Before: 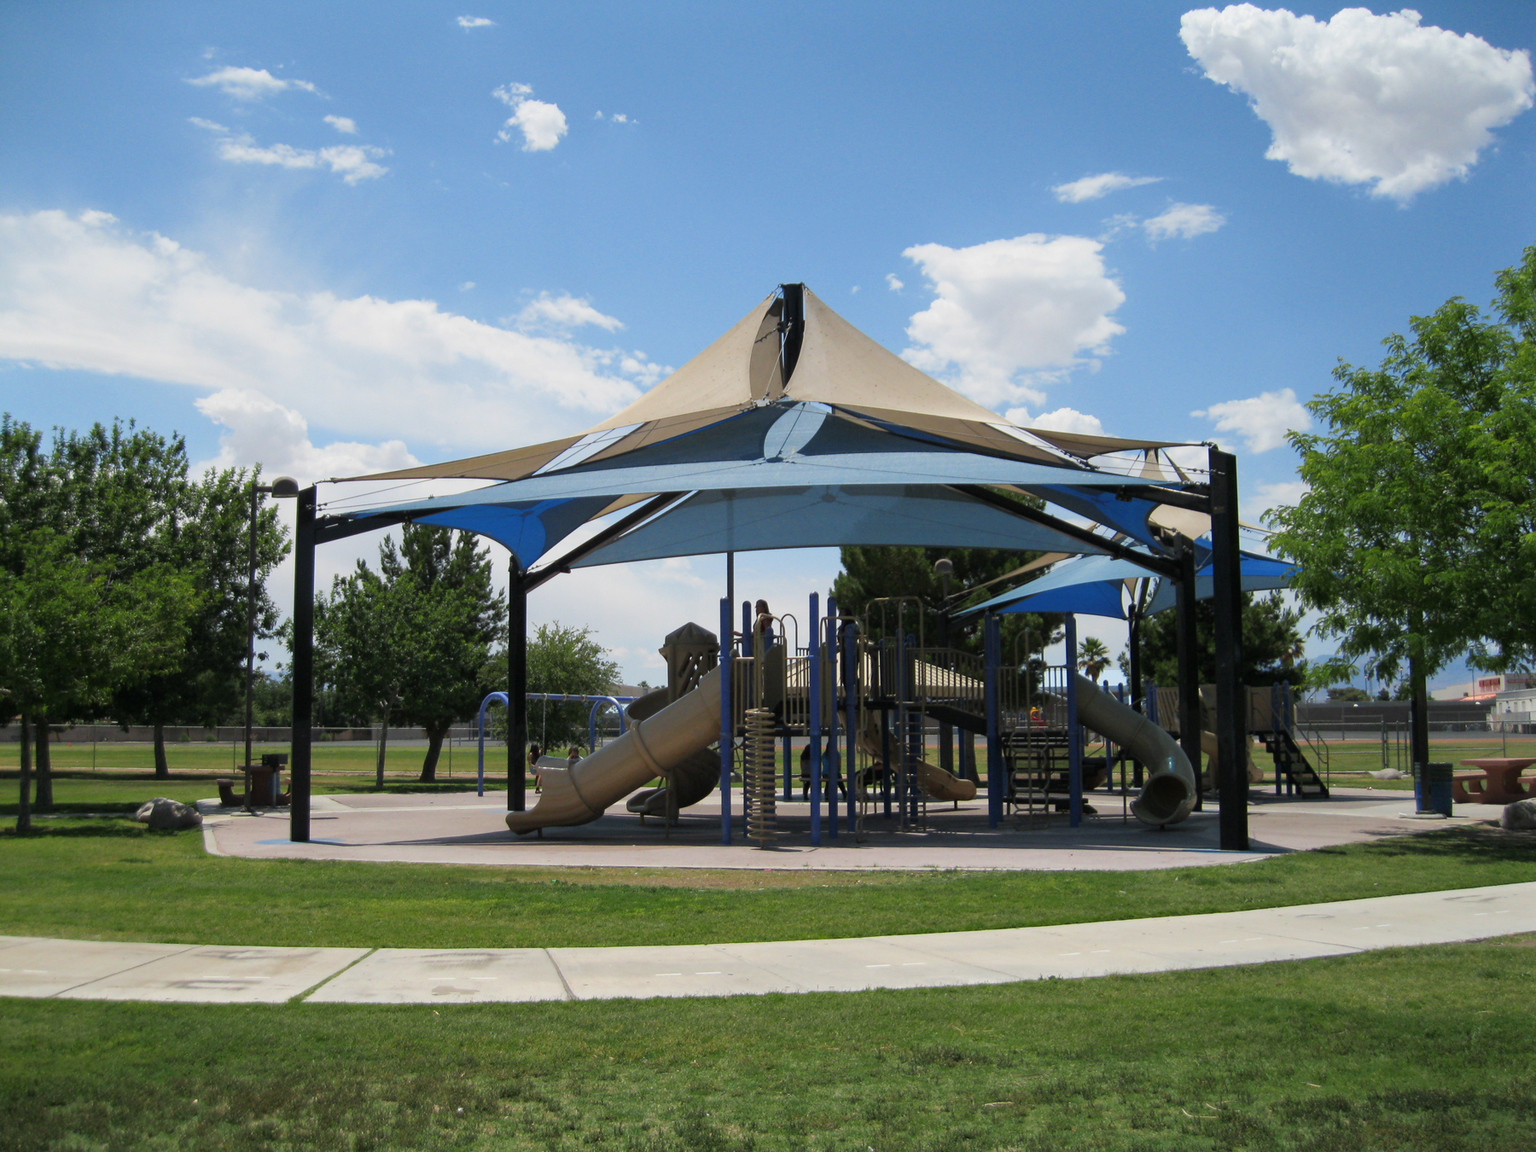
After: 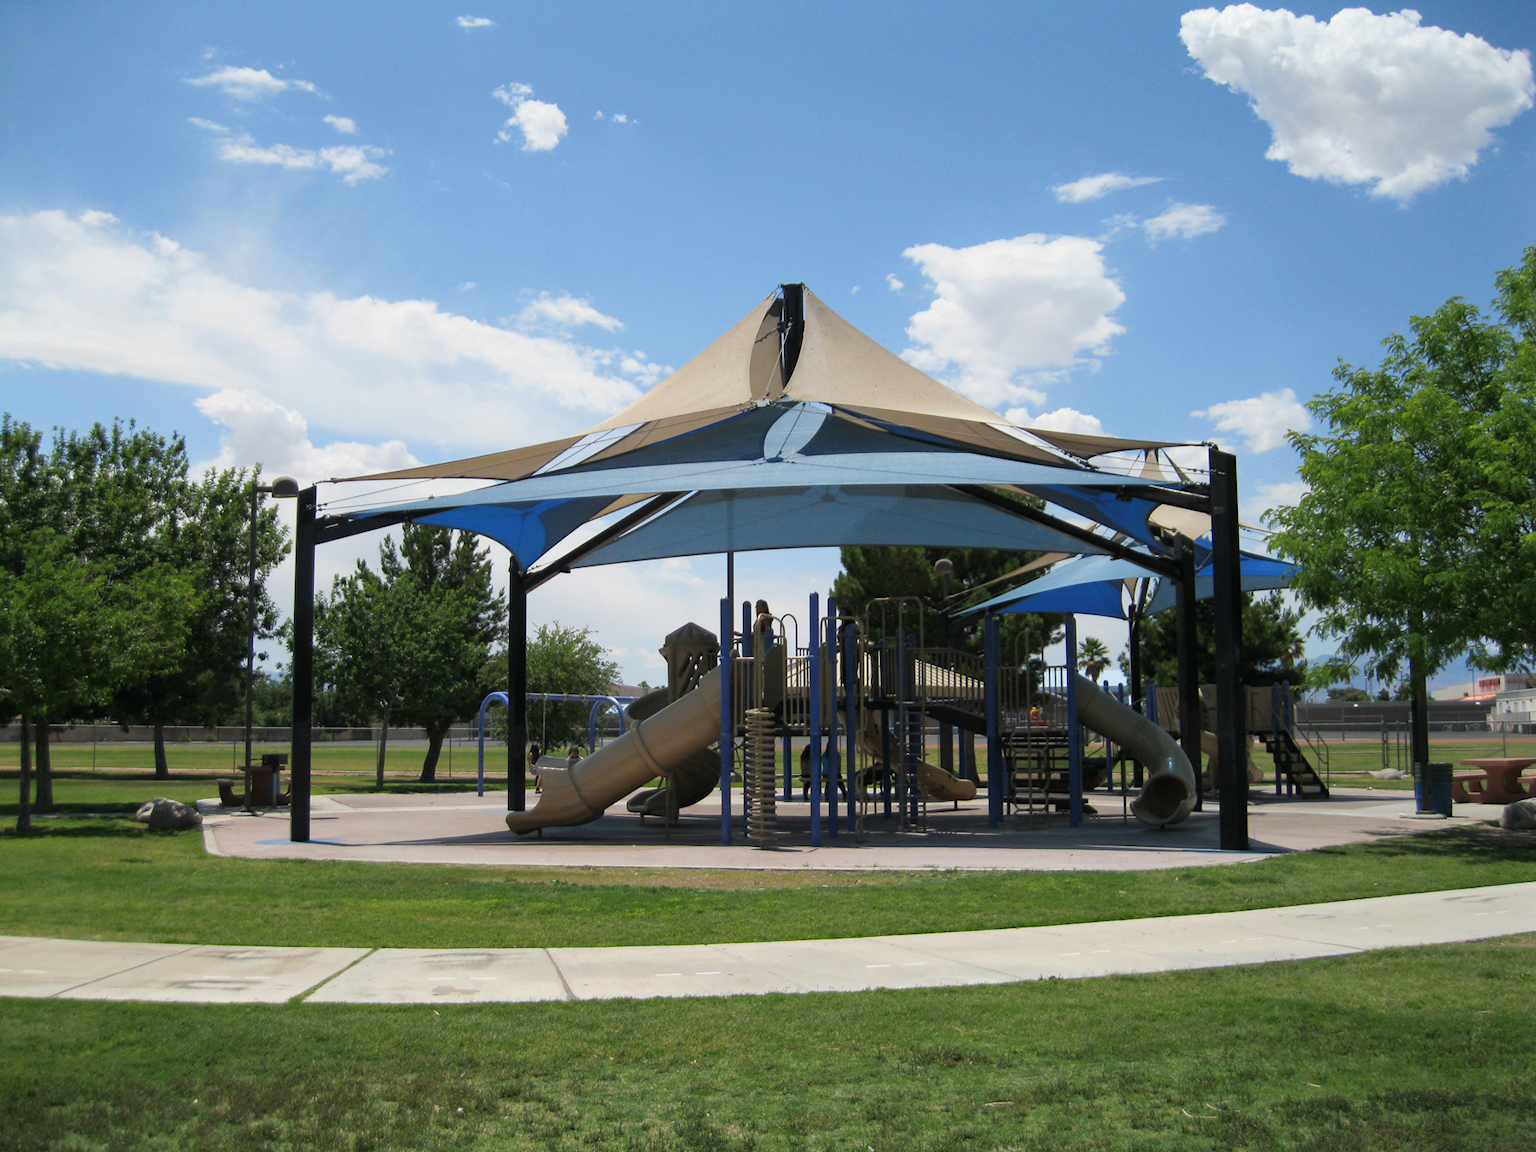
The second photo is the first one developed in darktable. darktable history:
exposure: exposure 0.085 EV, compensate exposure bias true, compensate highlight preservation false
